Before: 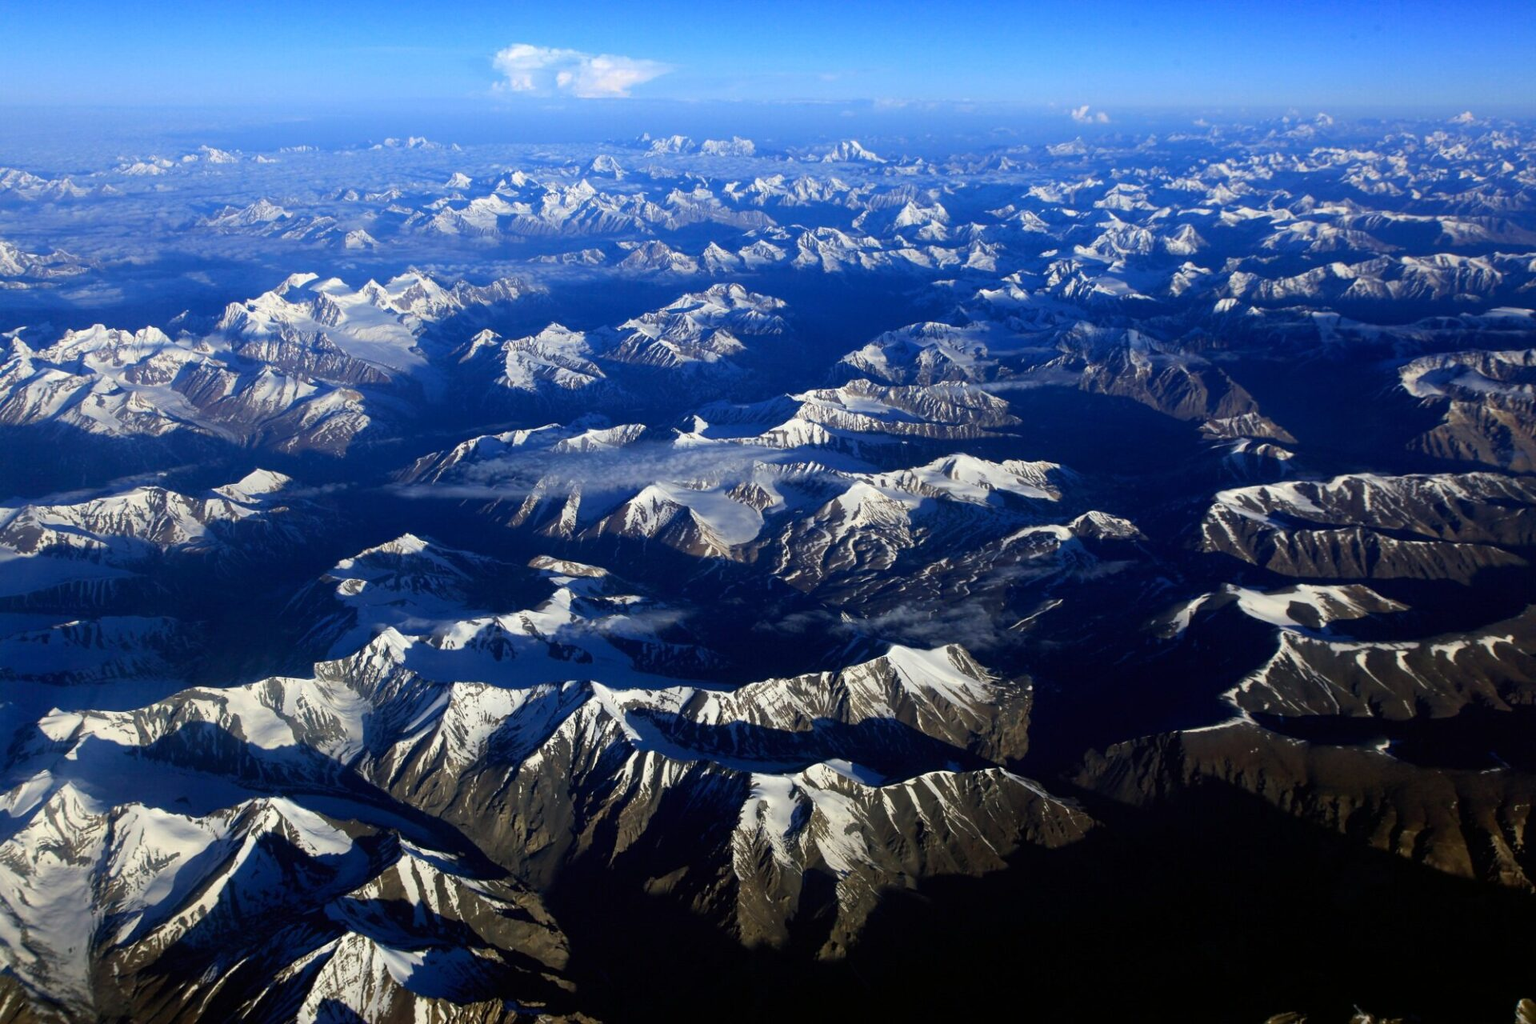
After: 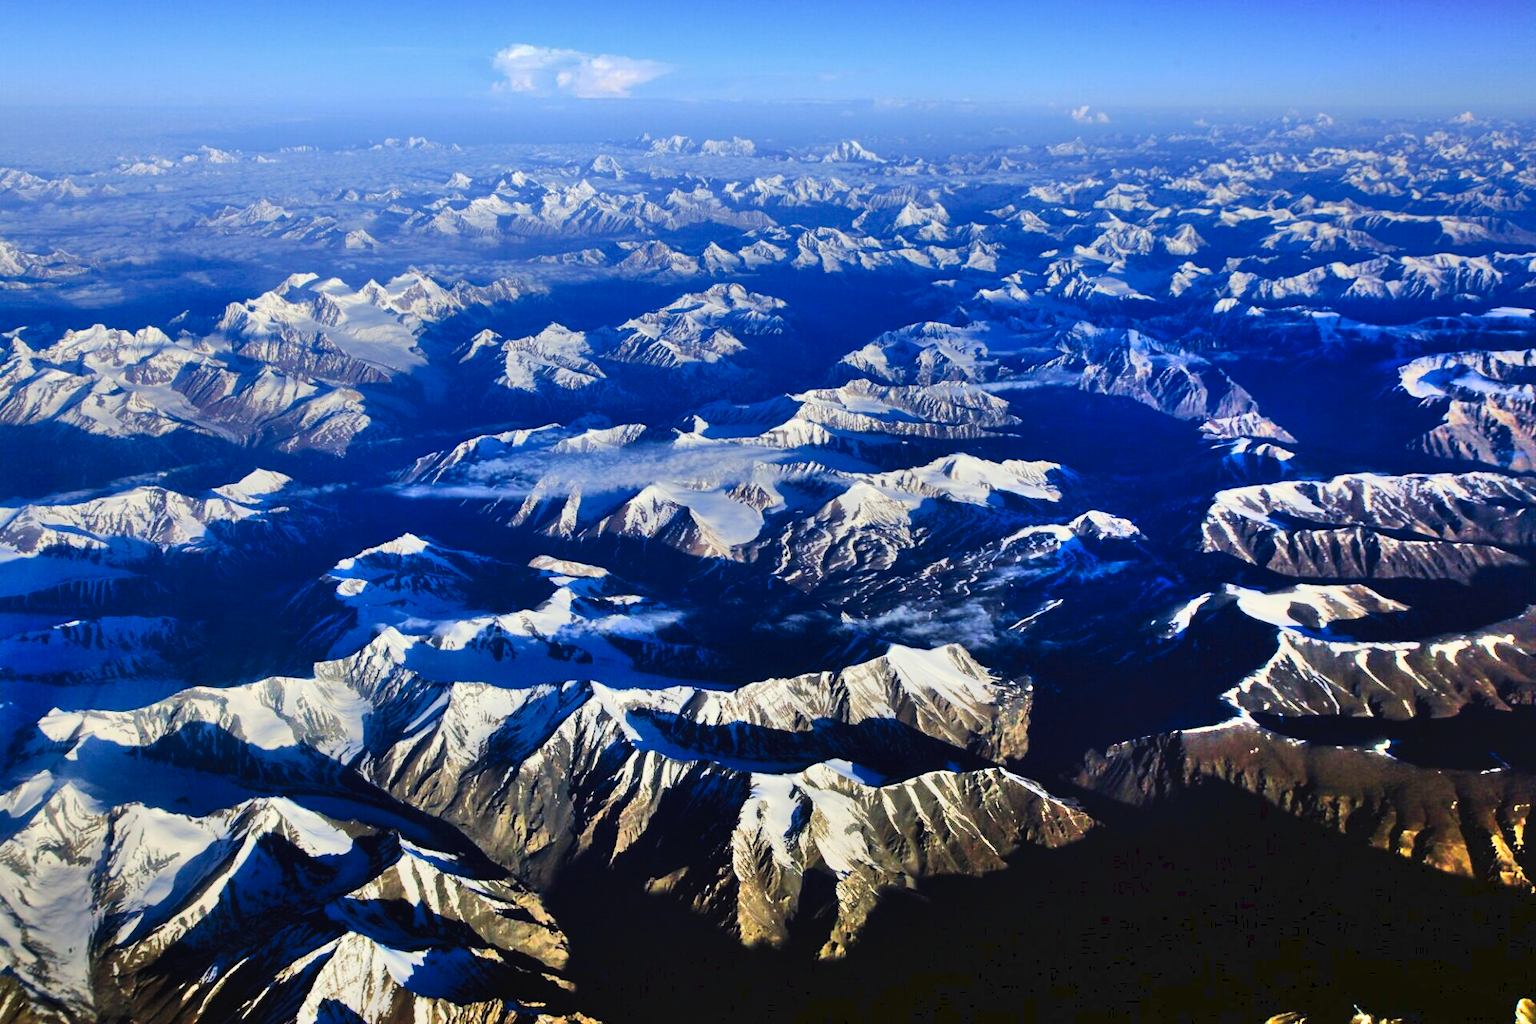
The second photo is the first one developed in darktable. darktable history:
velvia: strength 17.17%
tone equalizer: mask exposure compensation -0.493 EV
shadows and highlights: shadows 76.73, highlights -23.69, highlights color adjustment 0.086%, soften with gaussian
tone curve: curves: ch0 [(0, 0) (0.003, 0.012) (0.011, 0.014) (0.025, 0.02) (0.044, 0.034) (0.069, 0.047) (0.1, 0.063) (0.136, 0.086) (0.177, 0.131) (0.224, 0.183) (0.277, 0.243) (0.335, 0.317) (0.399, 0.403) (0.468, 0.488) (0.543, 0.573) (0.623, 0.649) (0.709, 0.718) (0.801, 0.795) (0.898, 0.872) (1, 1)], preserve colors none
